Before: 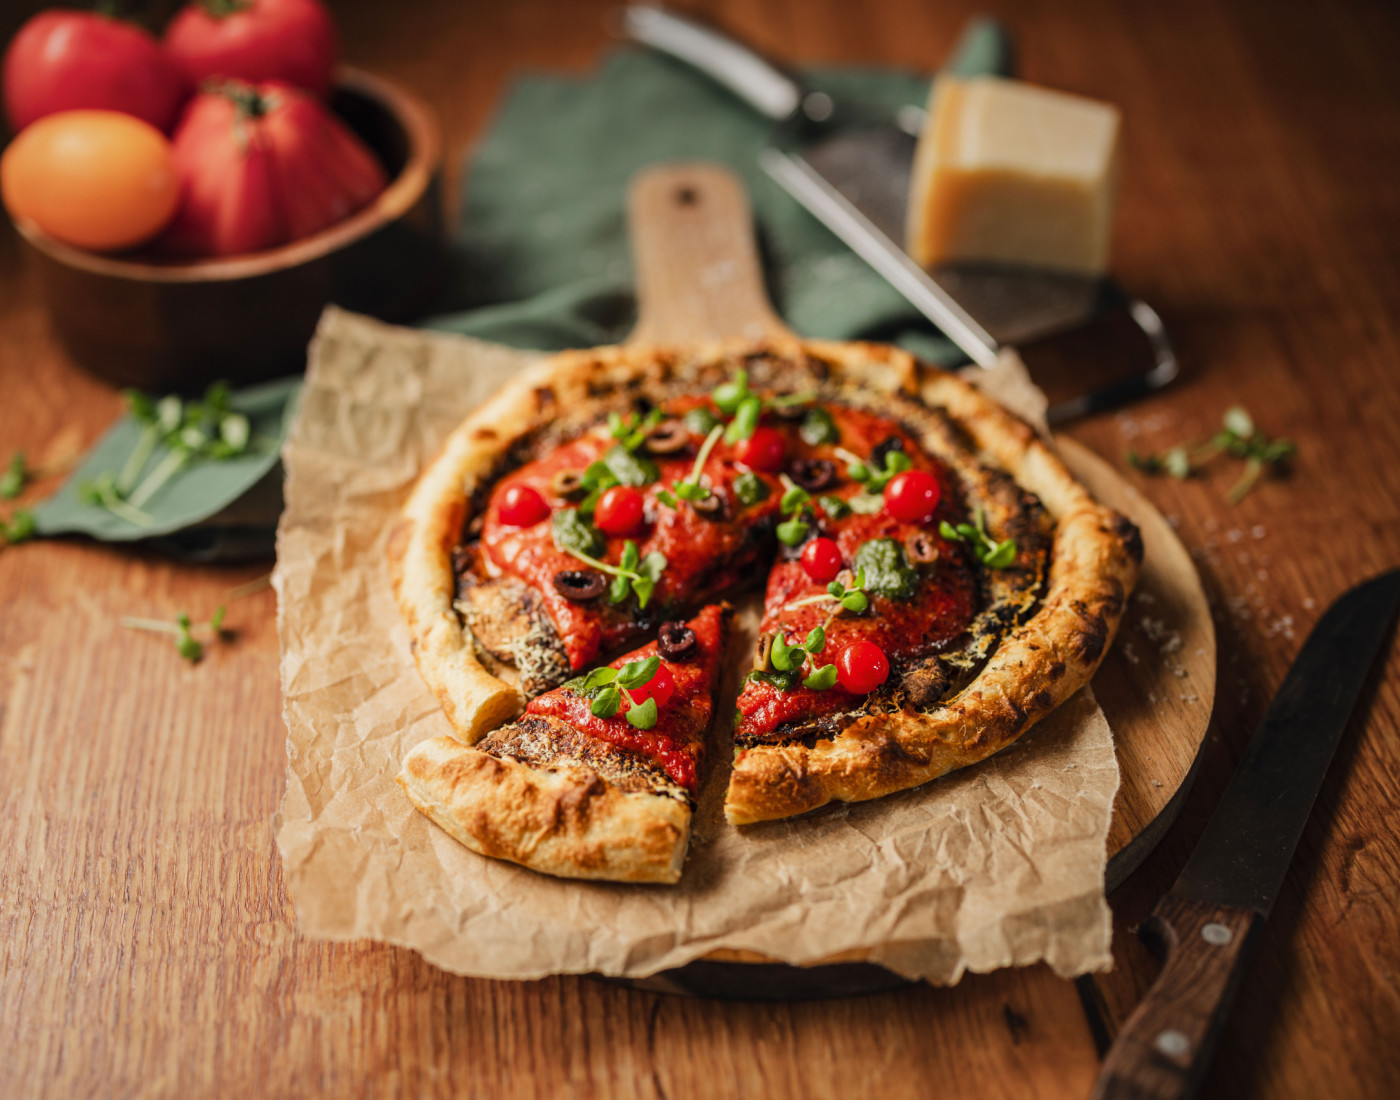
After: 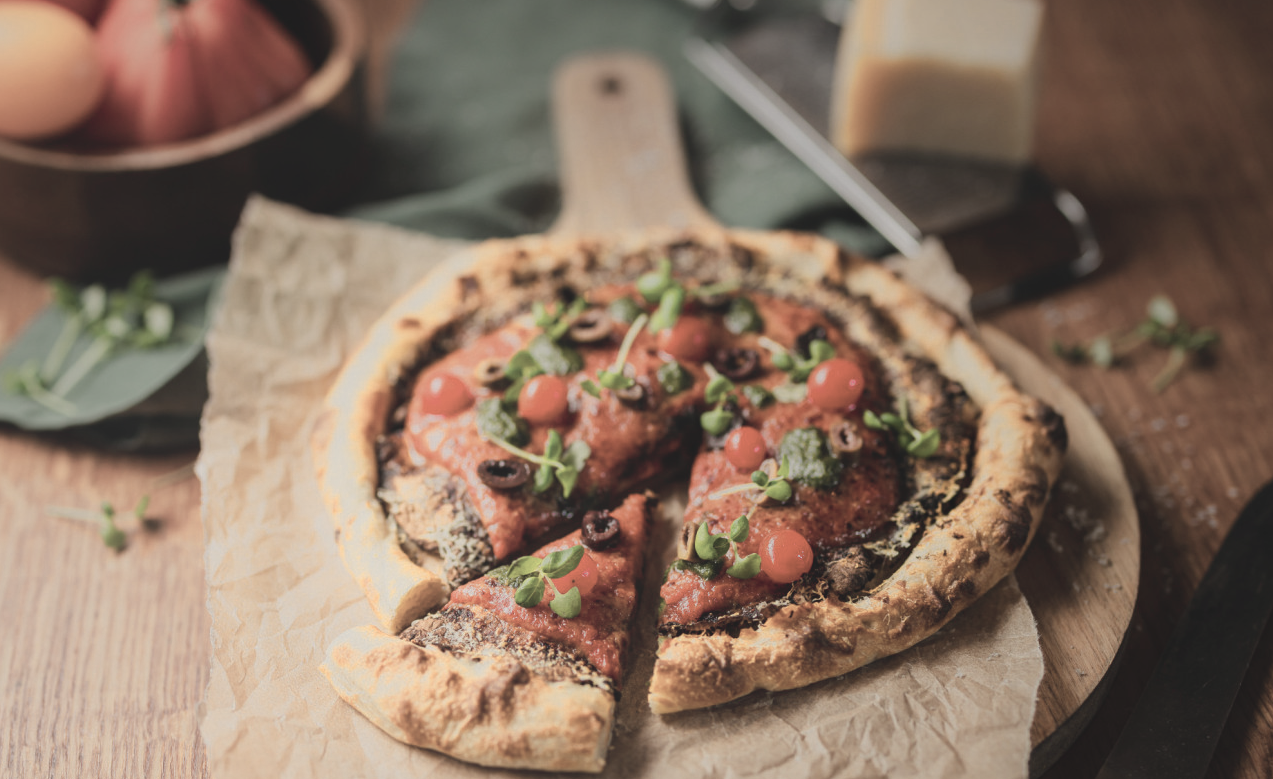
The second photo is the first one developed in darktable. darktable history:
crop: left 5.46%, top 10.107%, right 3.581%, bottom 19.008%
local contrast: detail 69%
color zones: curves: ch0 [(0, 0.6) (0.129, 0.585) (0.193, 0.596) (0.429, 0.5) (0.571, 0.5) (0.714, 0.5) (0.857, 0.5) (1, 0.6)]; ch1 [(0, 0.453) (0.112, 0.245) (0.213, 0.252) (0.429, 0.233) (0.571, 0.231) (0.683, 0.242) (0.857, 0.296) (1, 0.453)]
